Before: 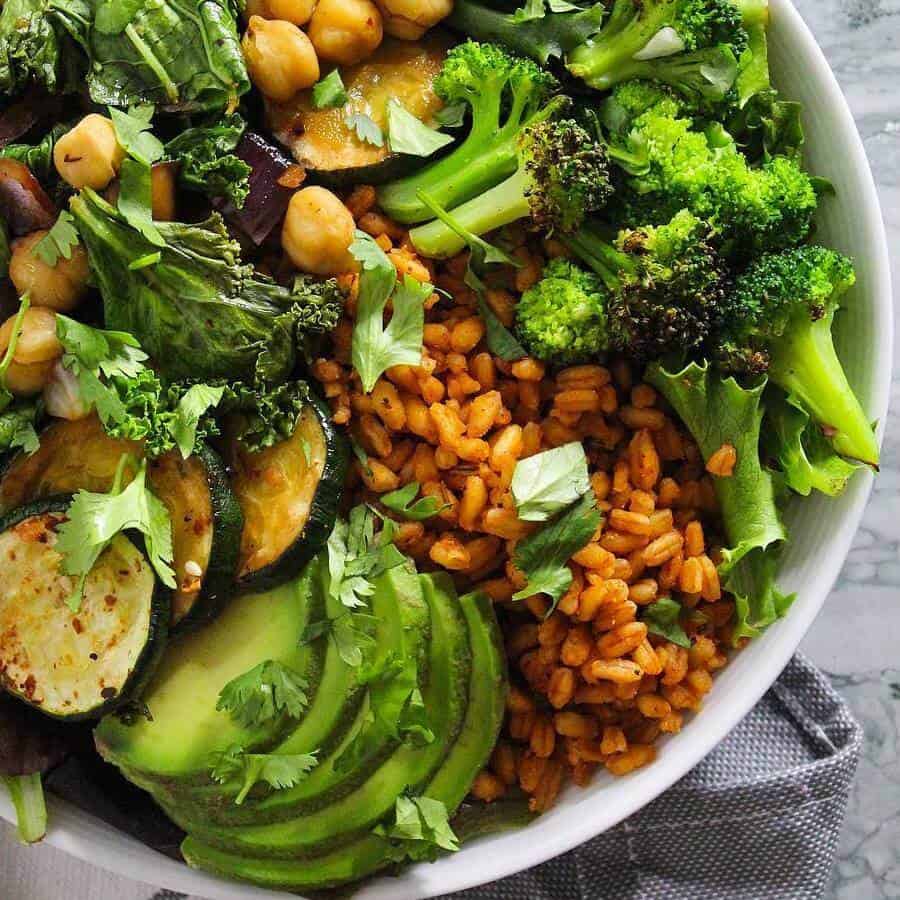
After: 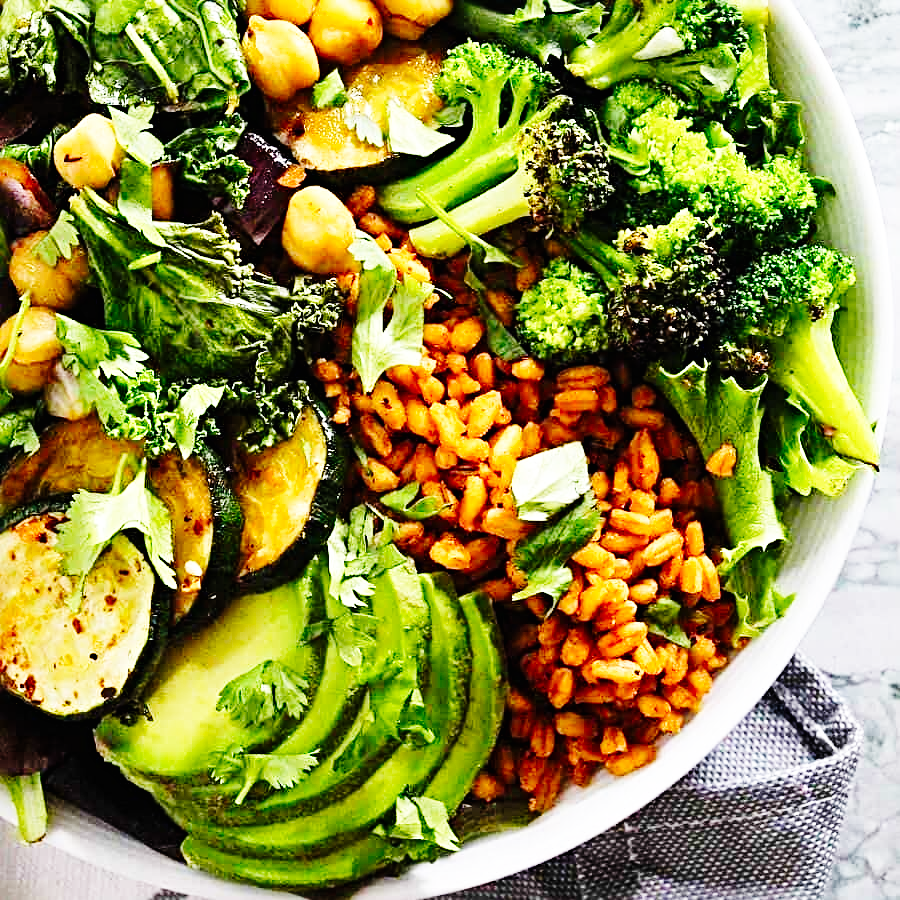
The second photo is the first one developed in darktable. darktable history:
sharpen: radius 4.883
base curve: curves: ch0 [(0, 0) (0, 0) (0.002, 0.001) (0.008, 0.003) (0.019, 0.011) (0.037, 0.037) (0.064, 0.11) (0.102, 0.232) (0.152, 0.379) (0.216, 0.524) (0.296, 0.665) (0.394, 0.789) (0.512, 0.881) (0.651, 0.945) (0.813, 0.986) (1, 1)], preserve colors none
